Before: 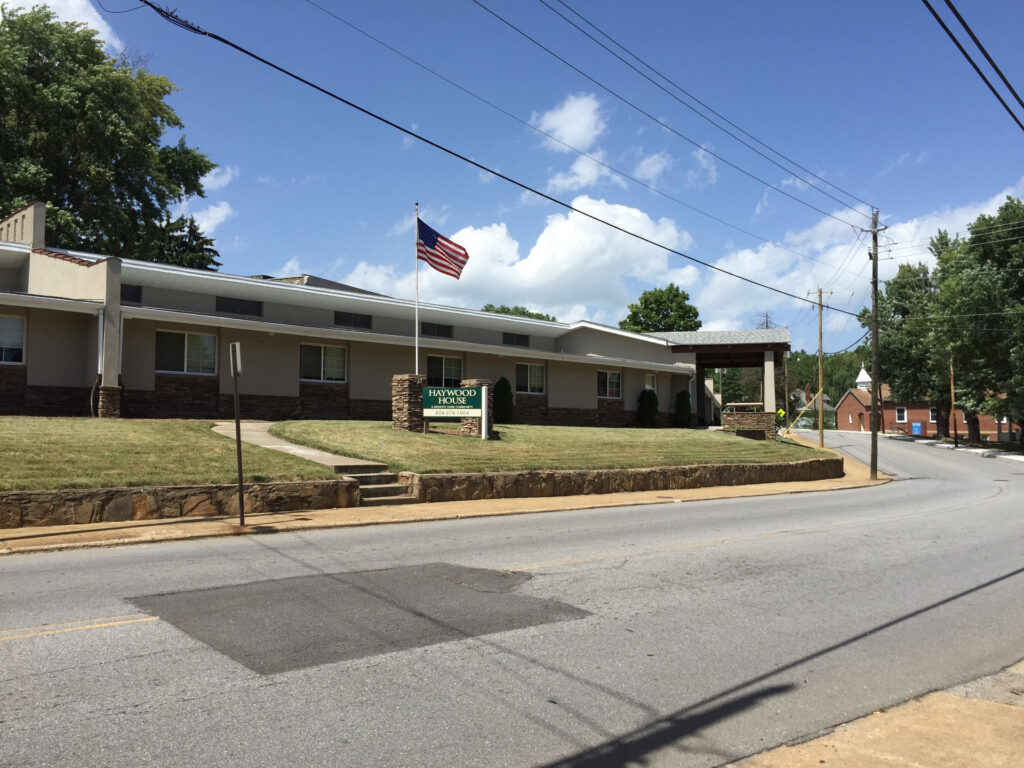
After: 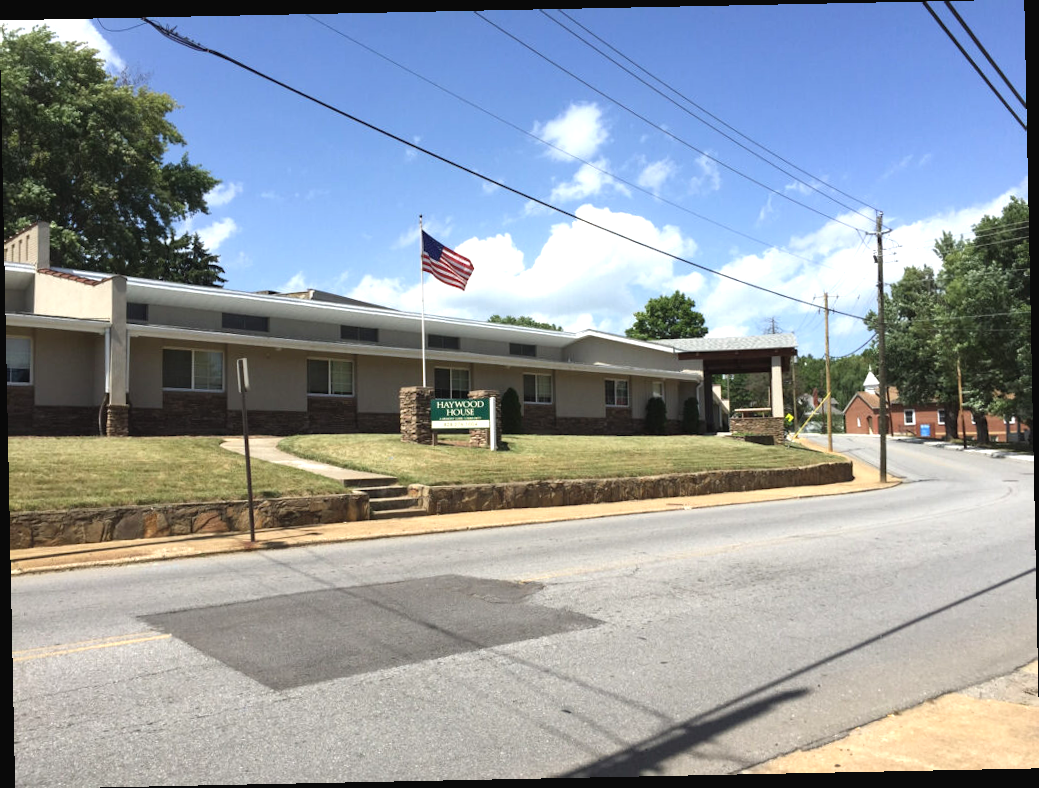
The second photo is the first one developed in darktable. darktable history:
exposure: black level correction -0.002, exposure 0.54 EV, compensate highlight preservation false
white balance: emerald 1
rotate and perspective: rotation -1.17°, automatic cropping off
